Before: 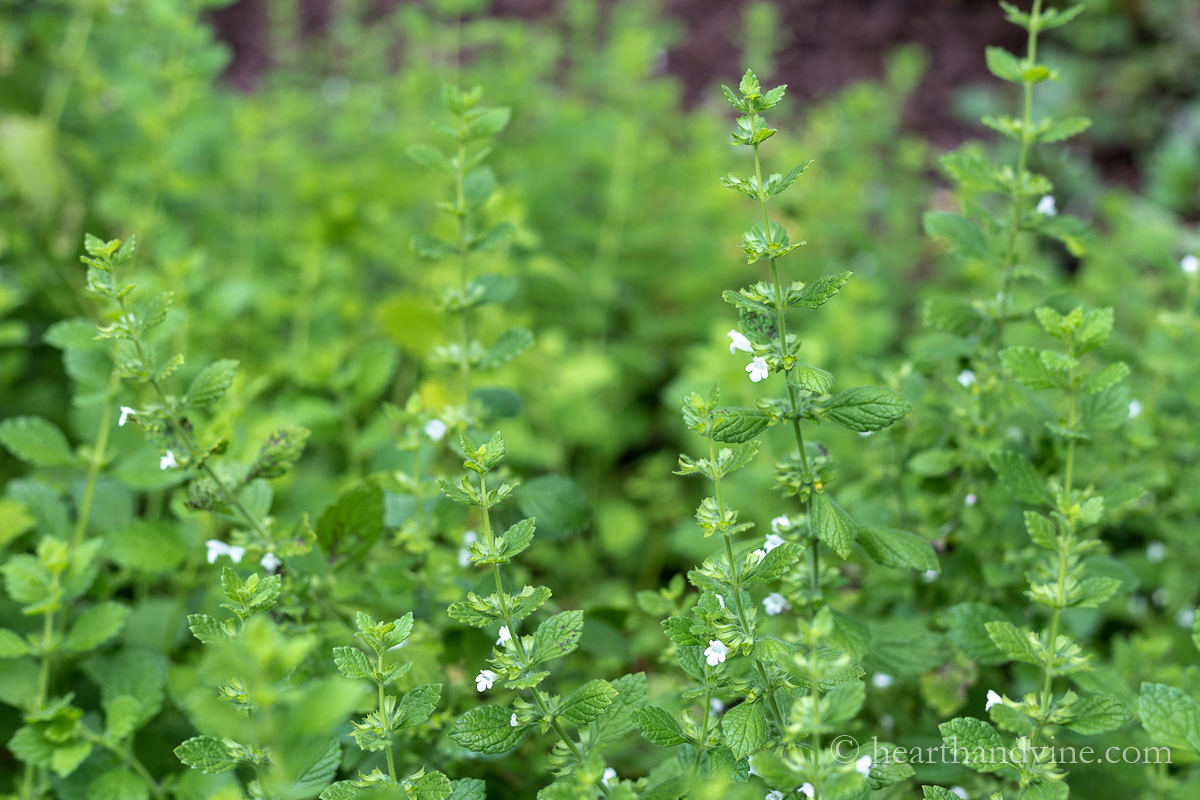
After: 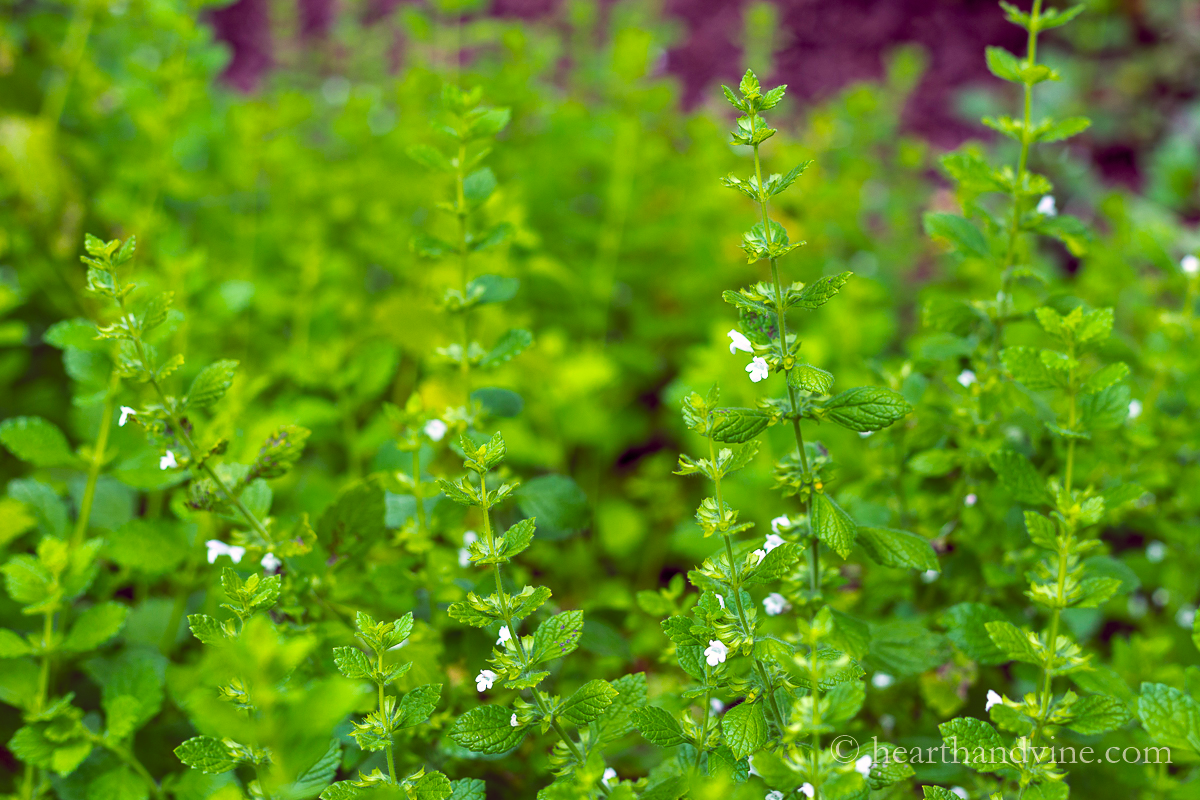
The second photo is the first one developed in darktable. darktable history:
color balance rgb: shadows lift › chroma 6.43%, shadows lift › hue 305.74°, highlights gain › chroma 2.43%, highlights gain › hue 35.74°, global offset › chroma 0.28%, global offset › hue 320.29°, linear chroma grading › global chroma 5.5%, perceptual saturation grading › global saturation 30%, contrast 5.15%
